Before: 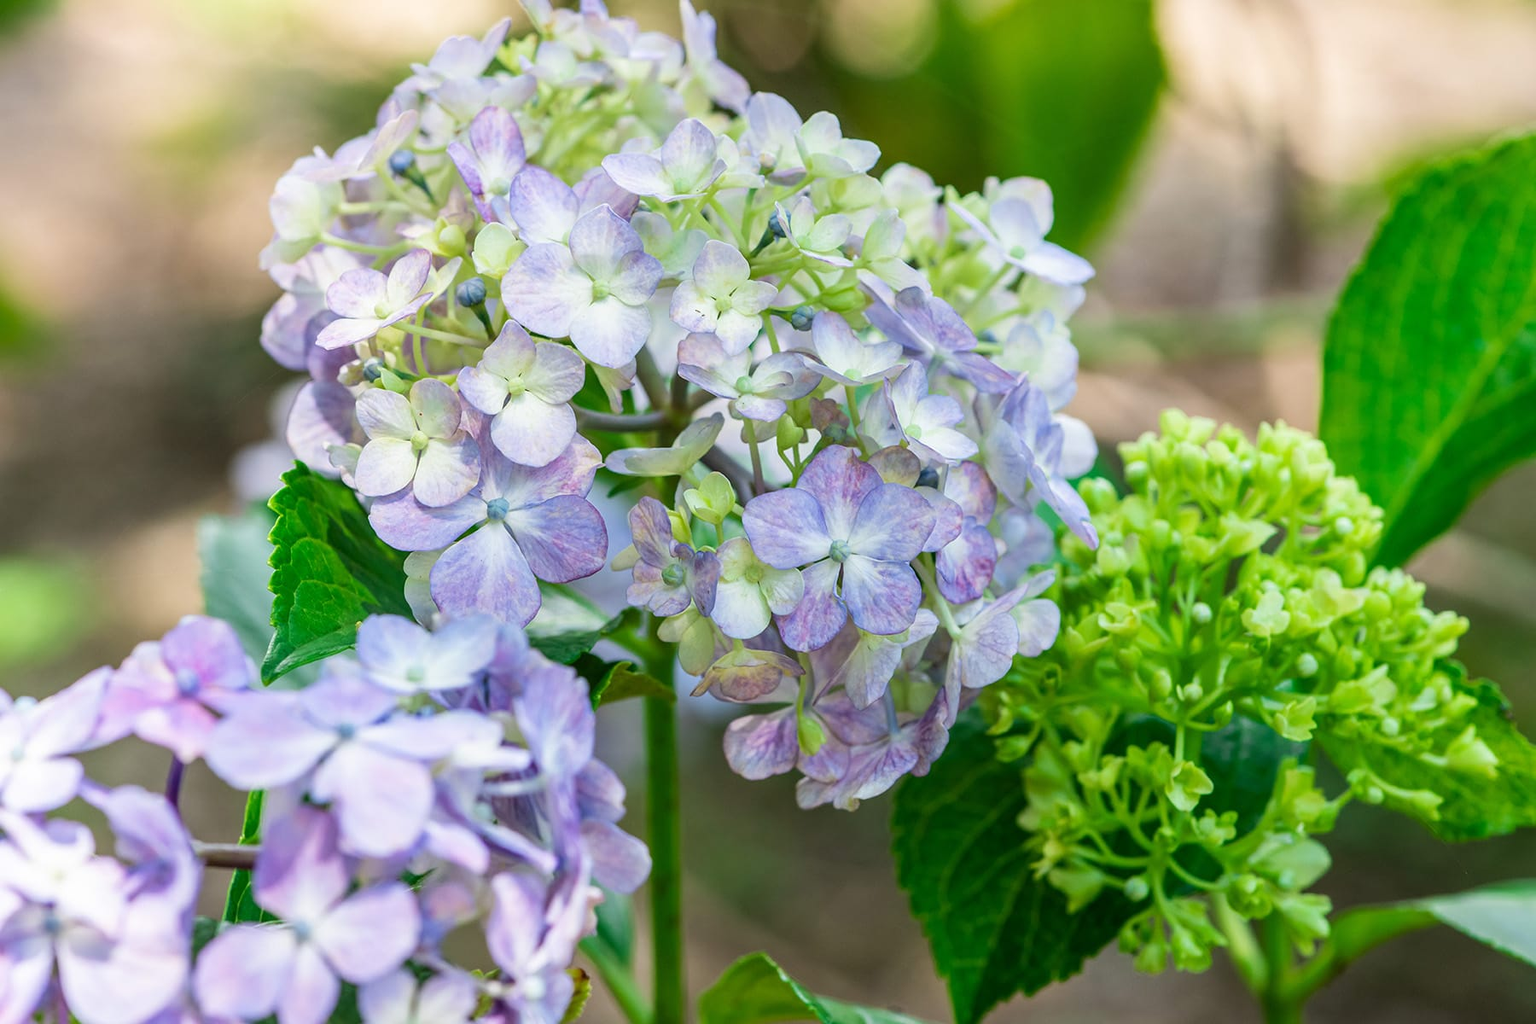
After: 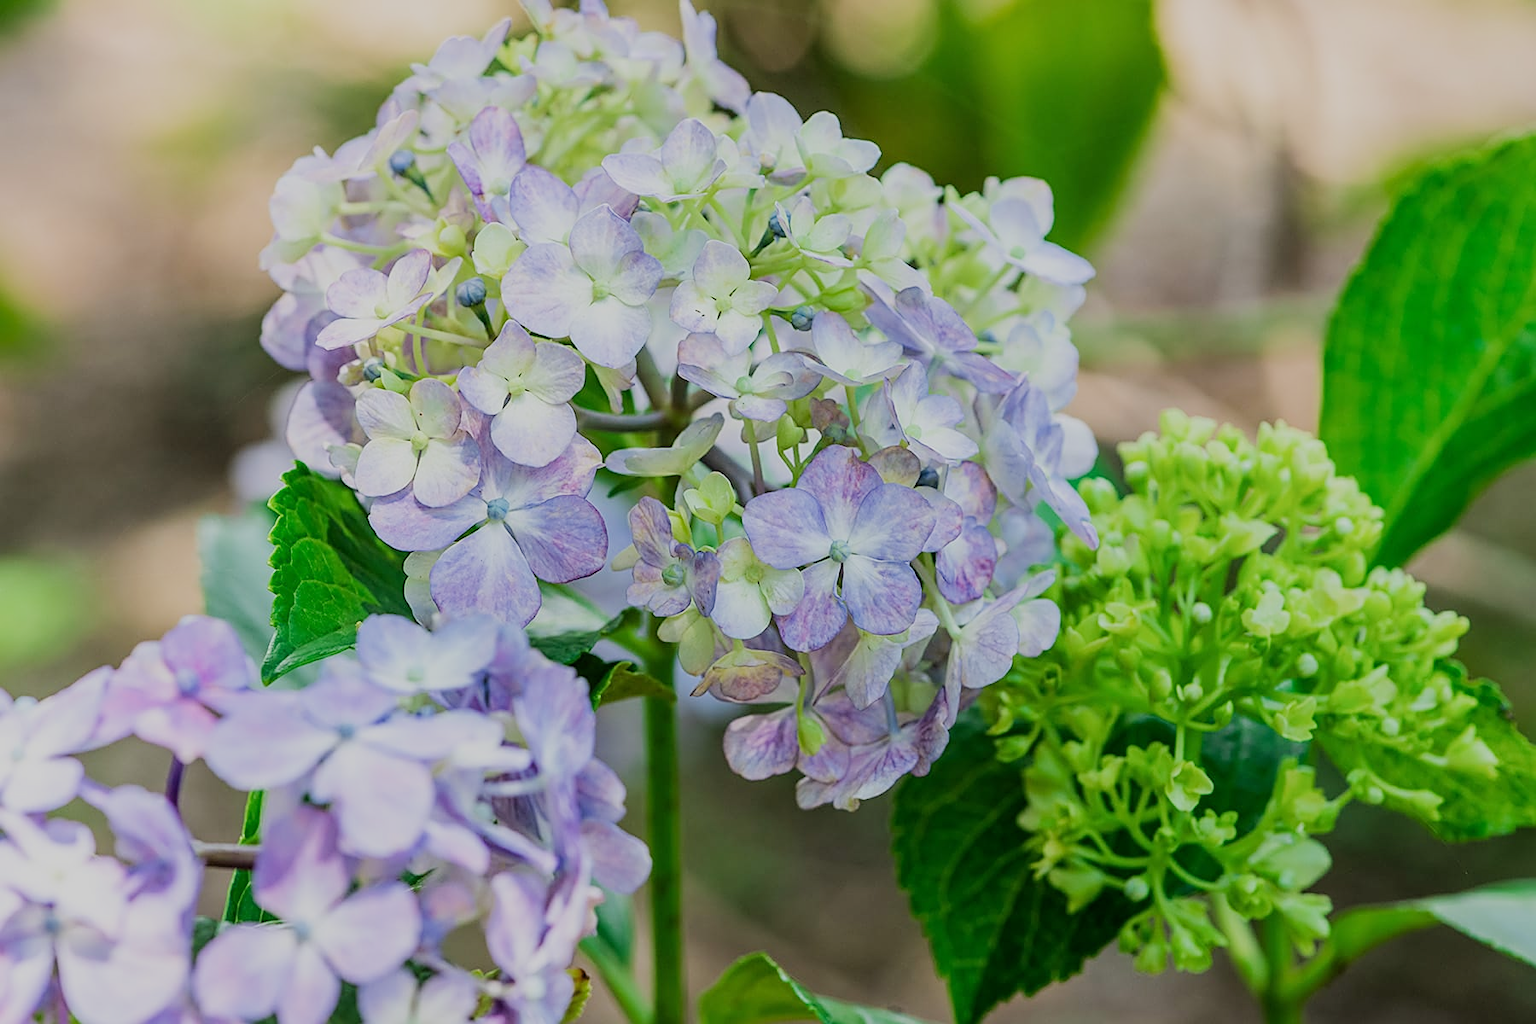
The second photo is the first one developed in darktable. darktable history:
sharpen: on, module defaults
filmic rgb: black relative exposure -7.2 EV, white relative exposure 5.38 EV, hardness 3.03, contrast in shadows safe
